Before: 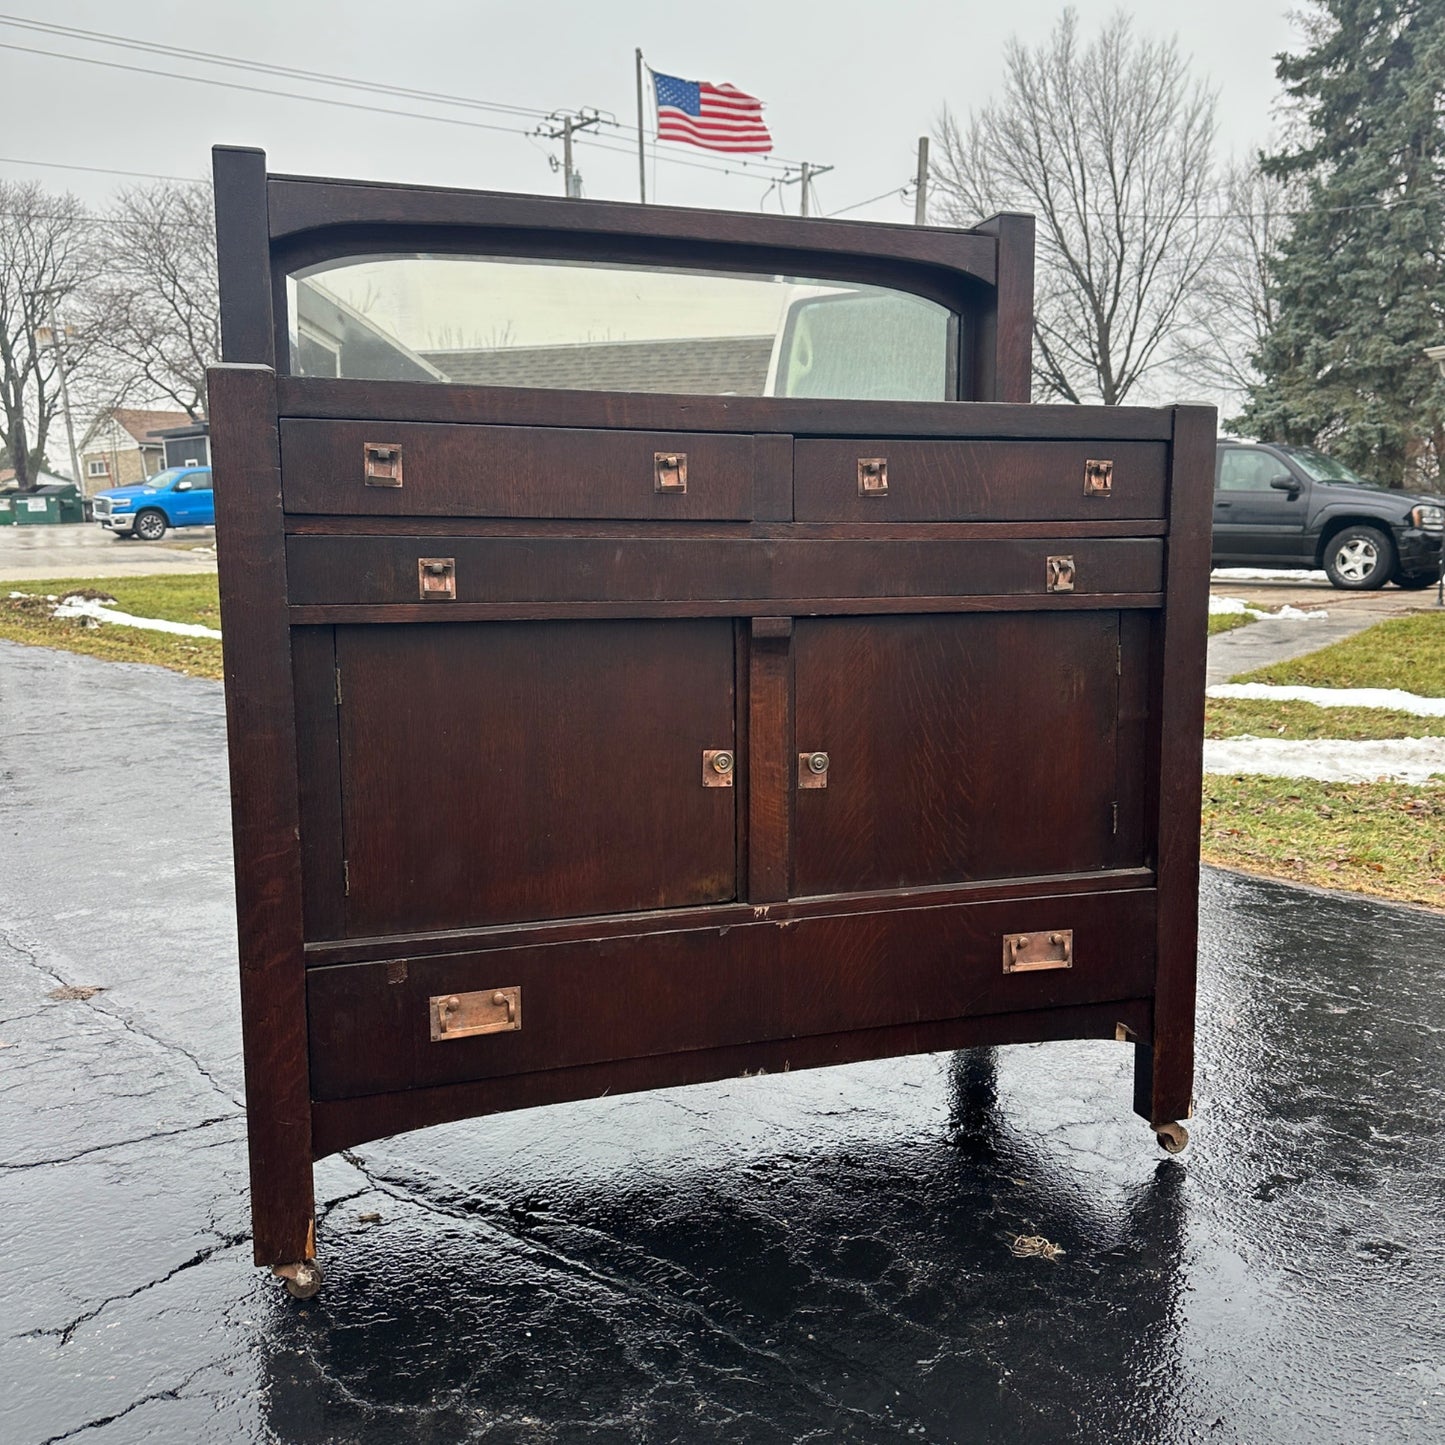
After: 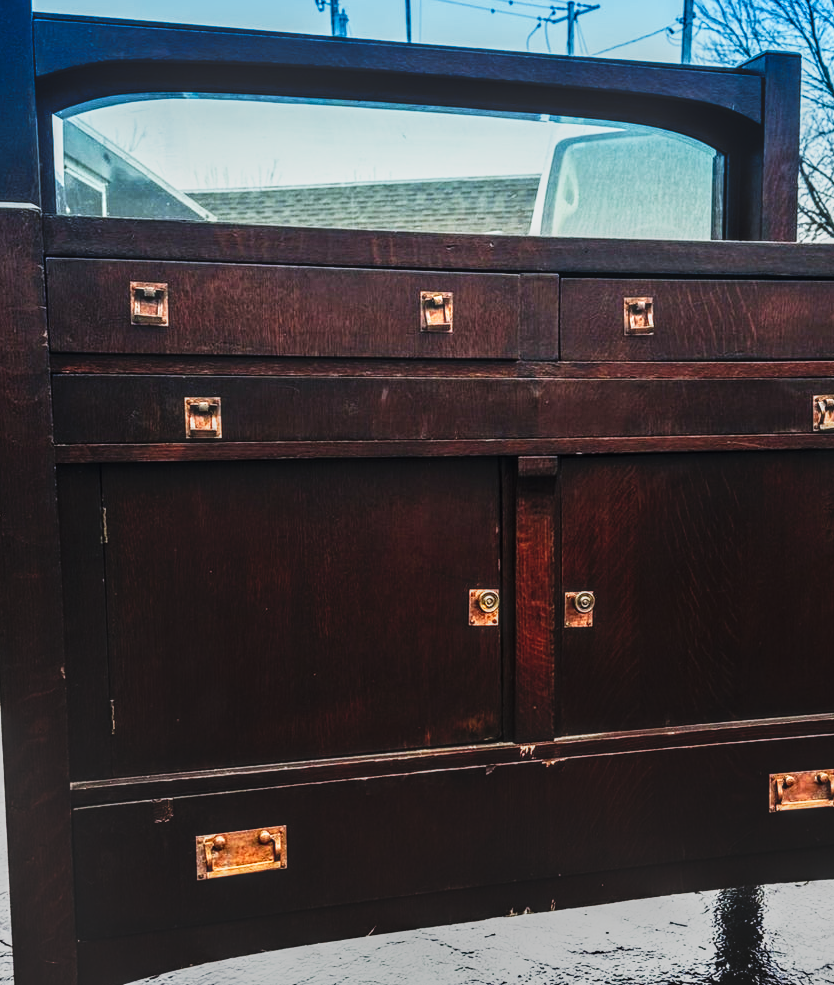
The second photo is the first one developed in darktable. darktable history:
local contrast: highlights 0%, shadows 0%, detail 133%
tone curve: curves: ch0 [(0, 0) (0.003, 0.003) (0.011, 0.006) (0.025, 0.01) (0.044, 0.015) (0.069, 0.02) (0.1, 0.027) (0.136, 0.036) (0.177, 0.05) (0.224, 0.07) (0.277, 0.12) (0.335, 0.208) (0.399, 0.334) (0.468, 0.473) (0.543, 0.636) (0.623, 0.795) (0.709, 0.907) (0.801, 0.97) (0.898, 0.989) (1, 1)], preserve colors none
crop: left 16.202%, top 11.208%, right 26.045%, bottom 20.557%
graduated density: density 2.02 EV, hardness 44%, rotation 0.374°, offset 8.21, hue 208.8°, saturation 97%
